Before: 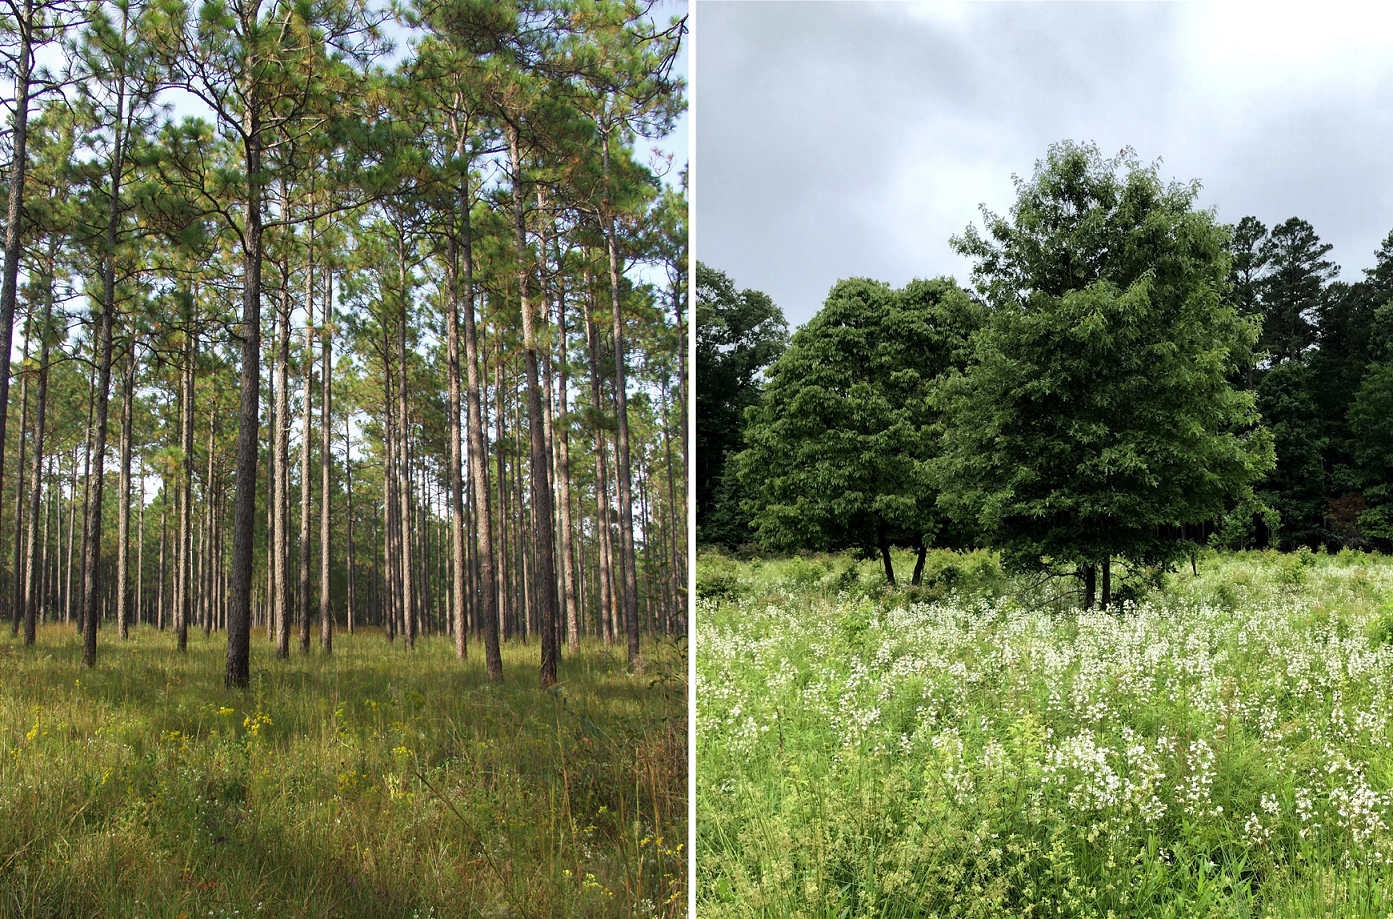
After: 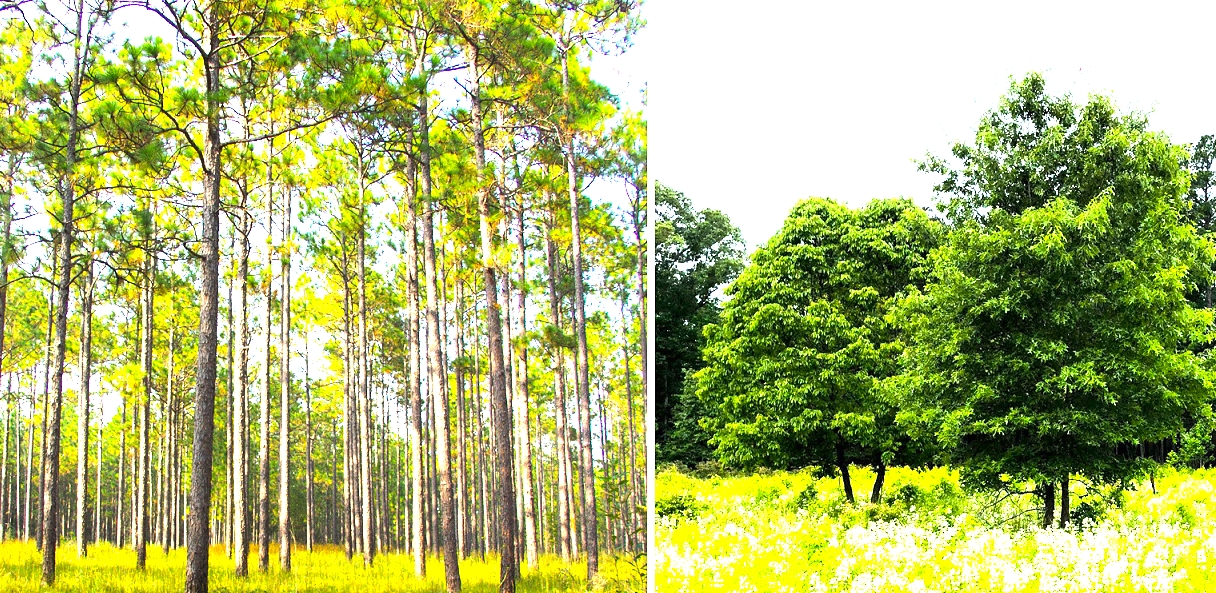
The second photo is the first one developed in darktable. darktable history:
color balance rgb: linear chroma grading › shadows -10%, linear chroma grading › global chroma 20%, perceptual saturation grading › global saturation 15%, perceptual brilliance grading › global brilliance 30%, perceptual brilliance grading › highlights 12%, perceptual brilliance grading › mid-tones 24%, global vibrance 20%
grain: coarseness 0.09 ISO
crop: left 3.015%, top 8.969%, right 9.647%, bottom 26.457%
exposure: black level correction 0, exposure 1 EV, compensate exposure bias true, compensate highlight preservation false
